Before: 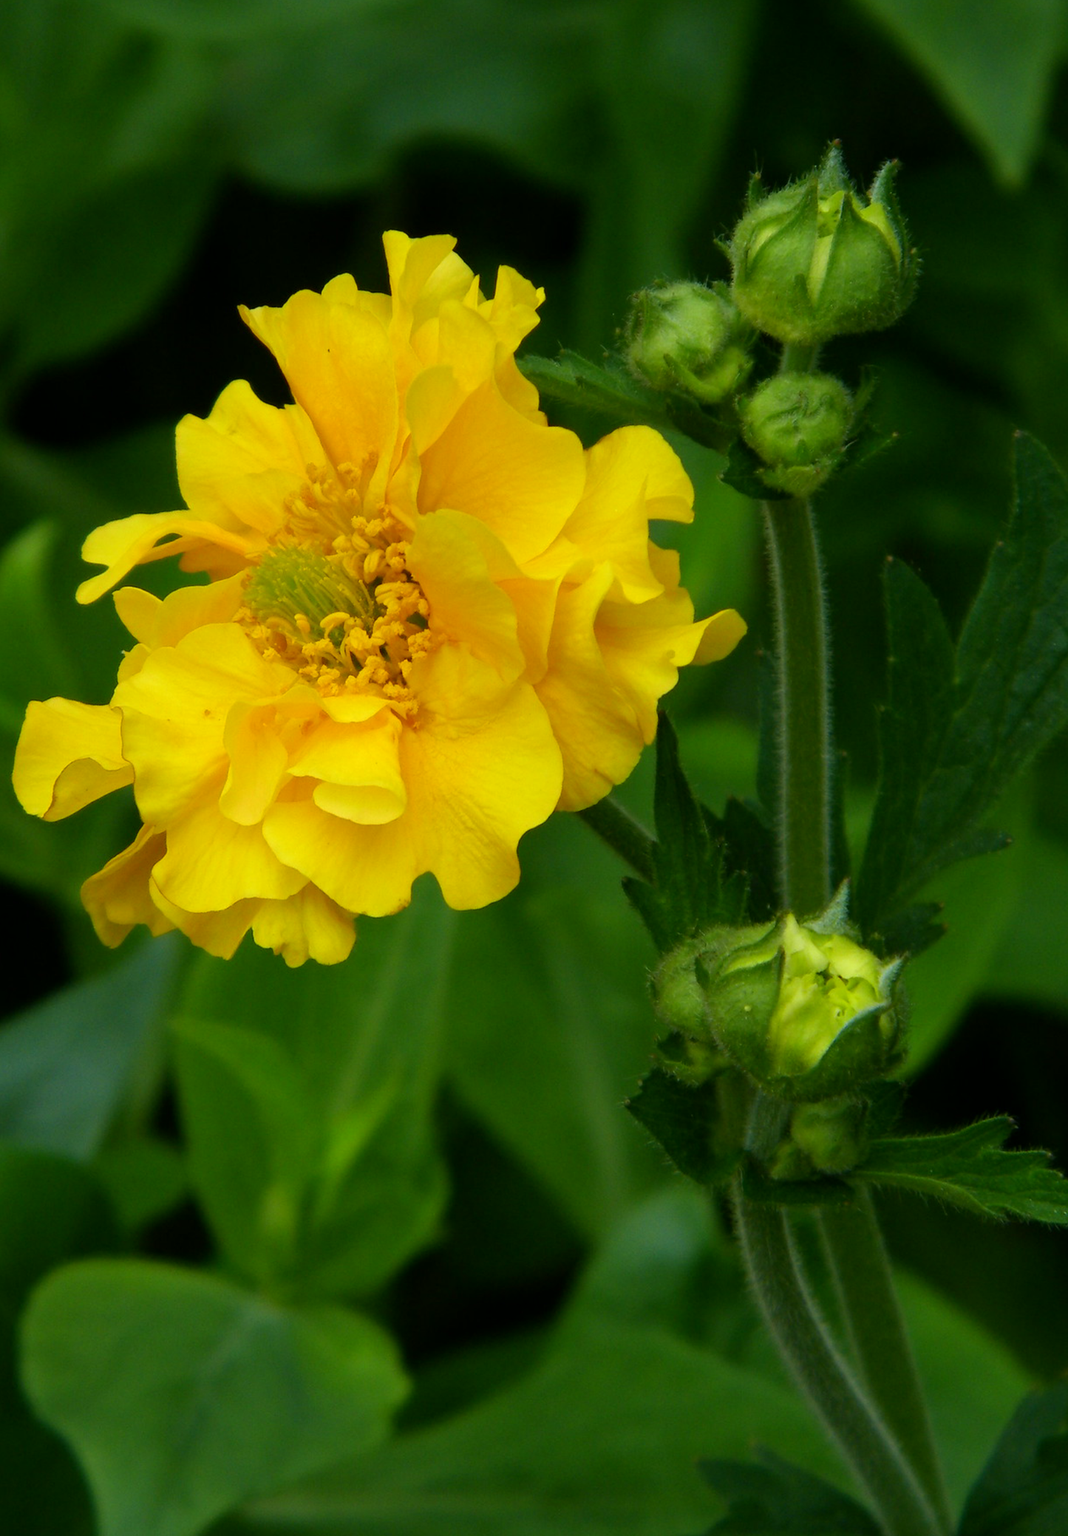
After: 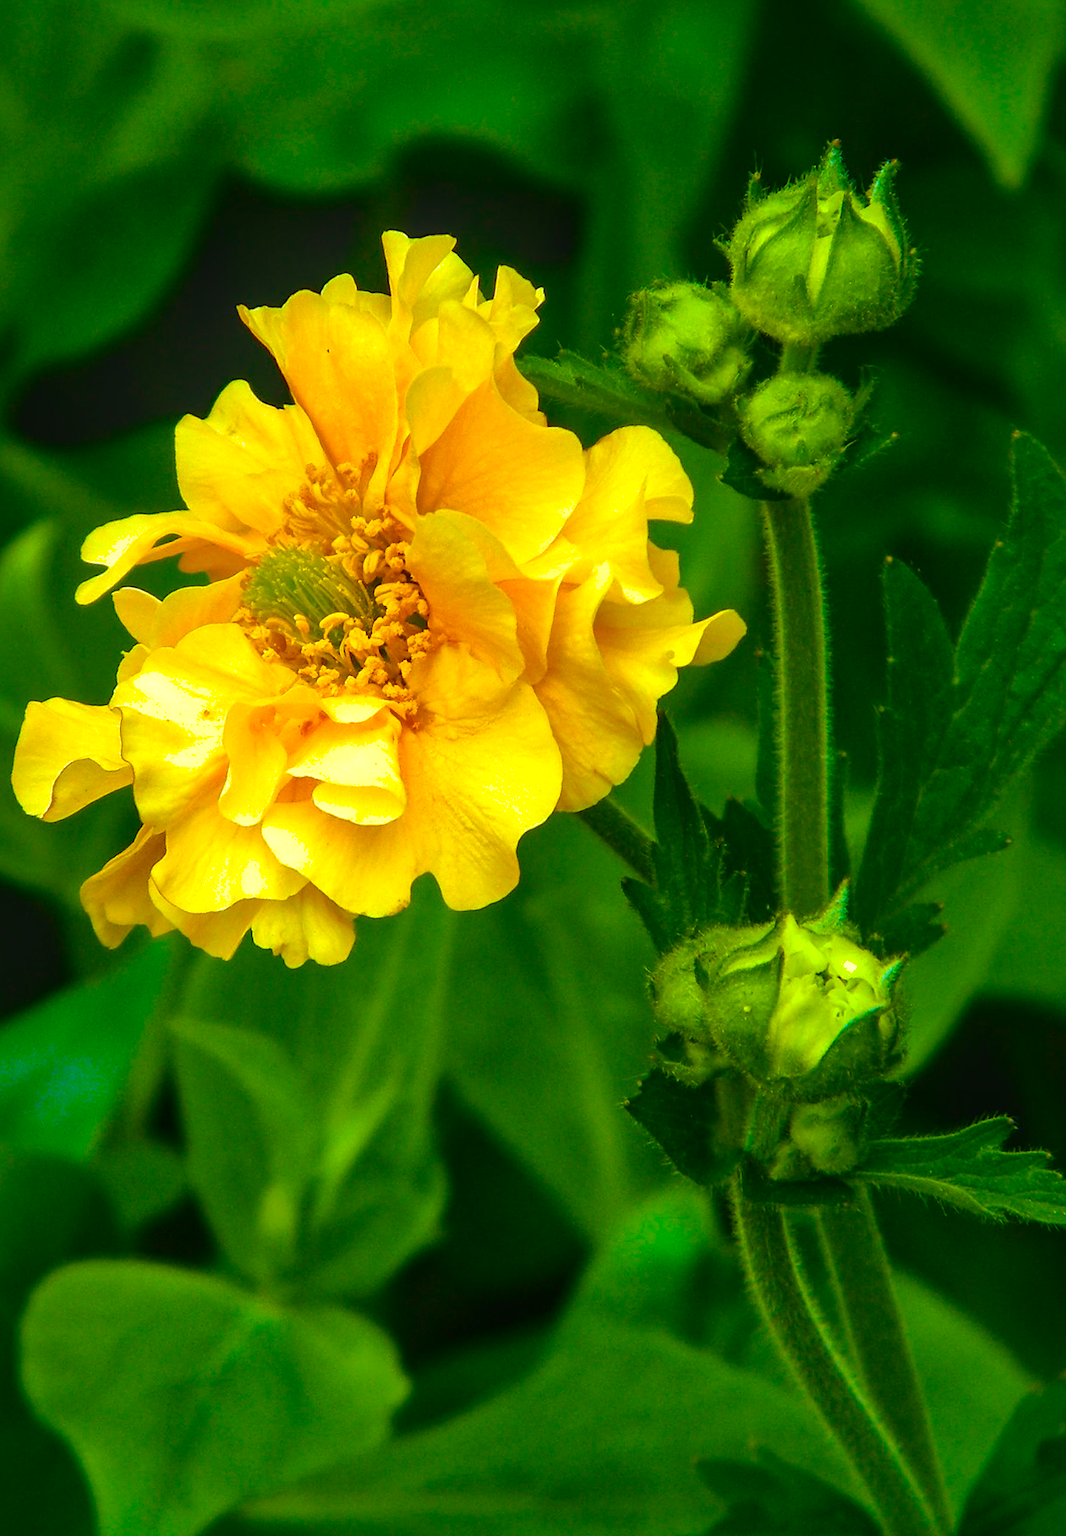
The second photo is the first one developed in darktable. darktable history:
crop: left 0.083%
contrast brightness saturation: contrast 0.144
shadows and highlights: highlights color adjustment 89.55%
color balance rgb: global offset › luminance 0.472%, perceptual saturation grading › global saturation 65.818%, perceptual saturation grading › highlights 59.989%, perceptual saturation grading › mid-tones 49.886%, perceptual saturation grading › shadows 50.209%, global vibrance 20%
local contrast: on, module defaults
sharpen: on, module defaults
exposure: black level correction 0, exposure 0.703 EV, compensate highlight preservation false
